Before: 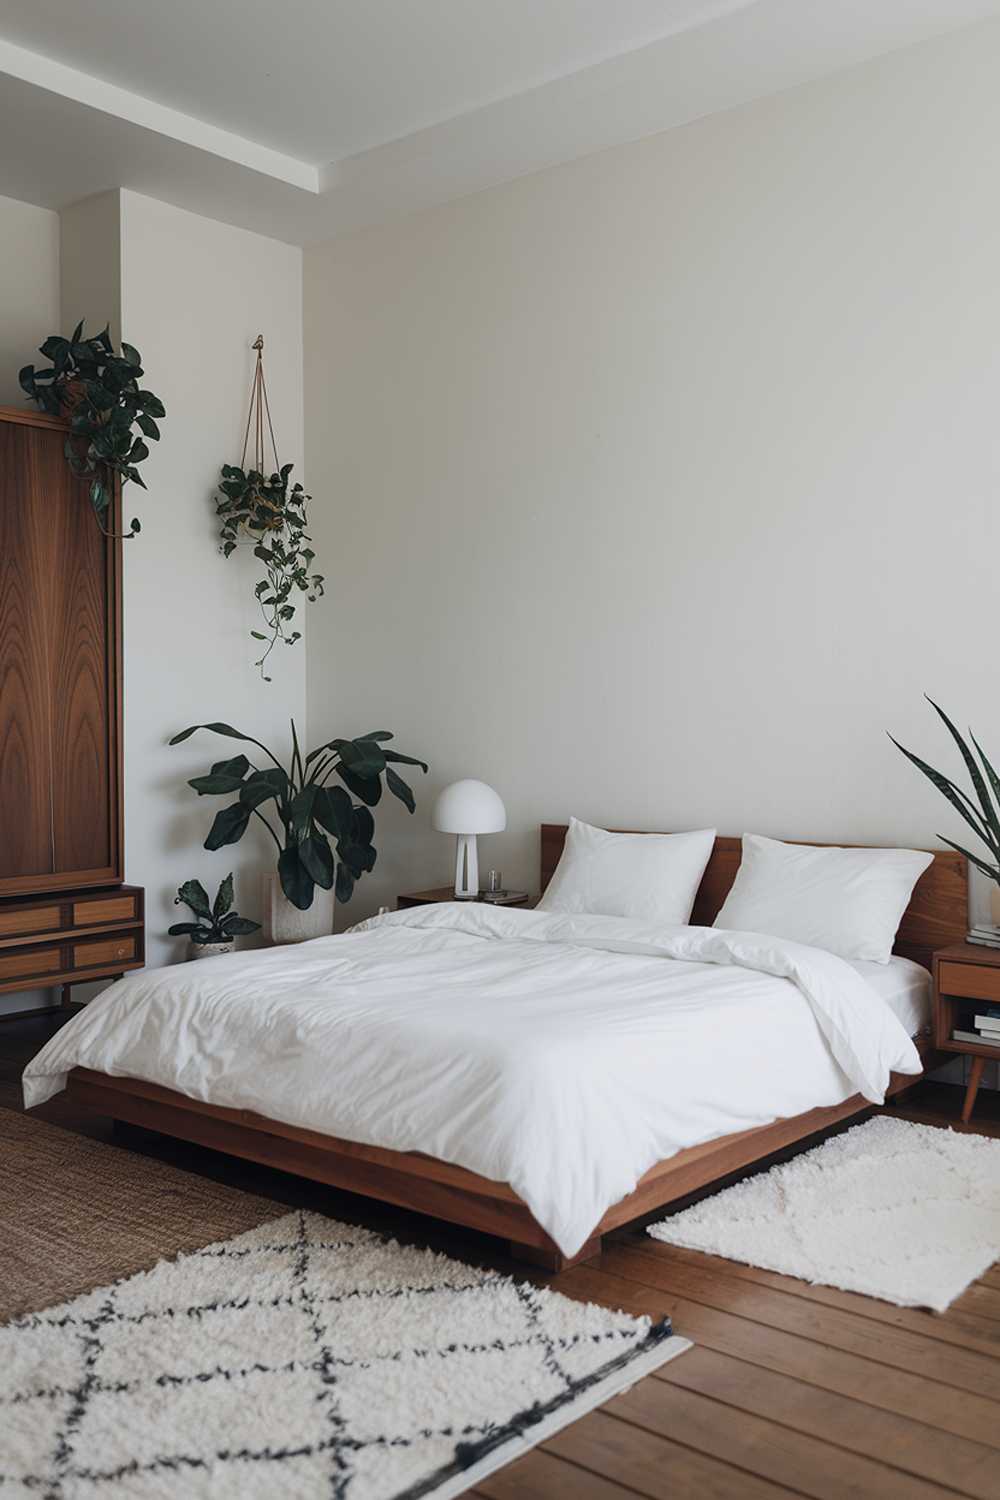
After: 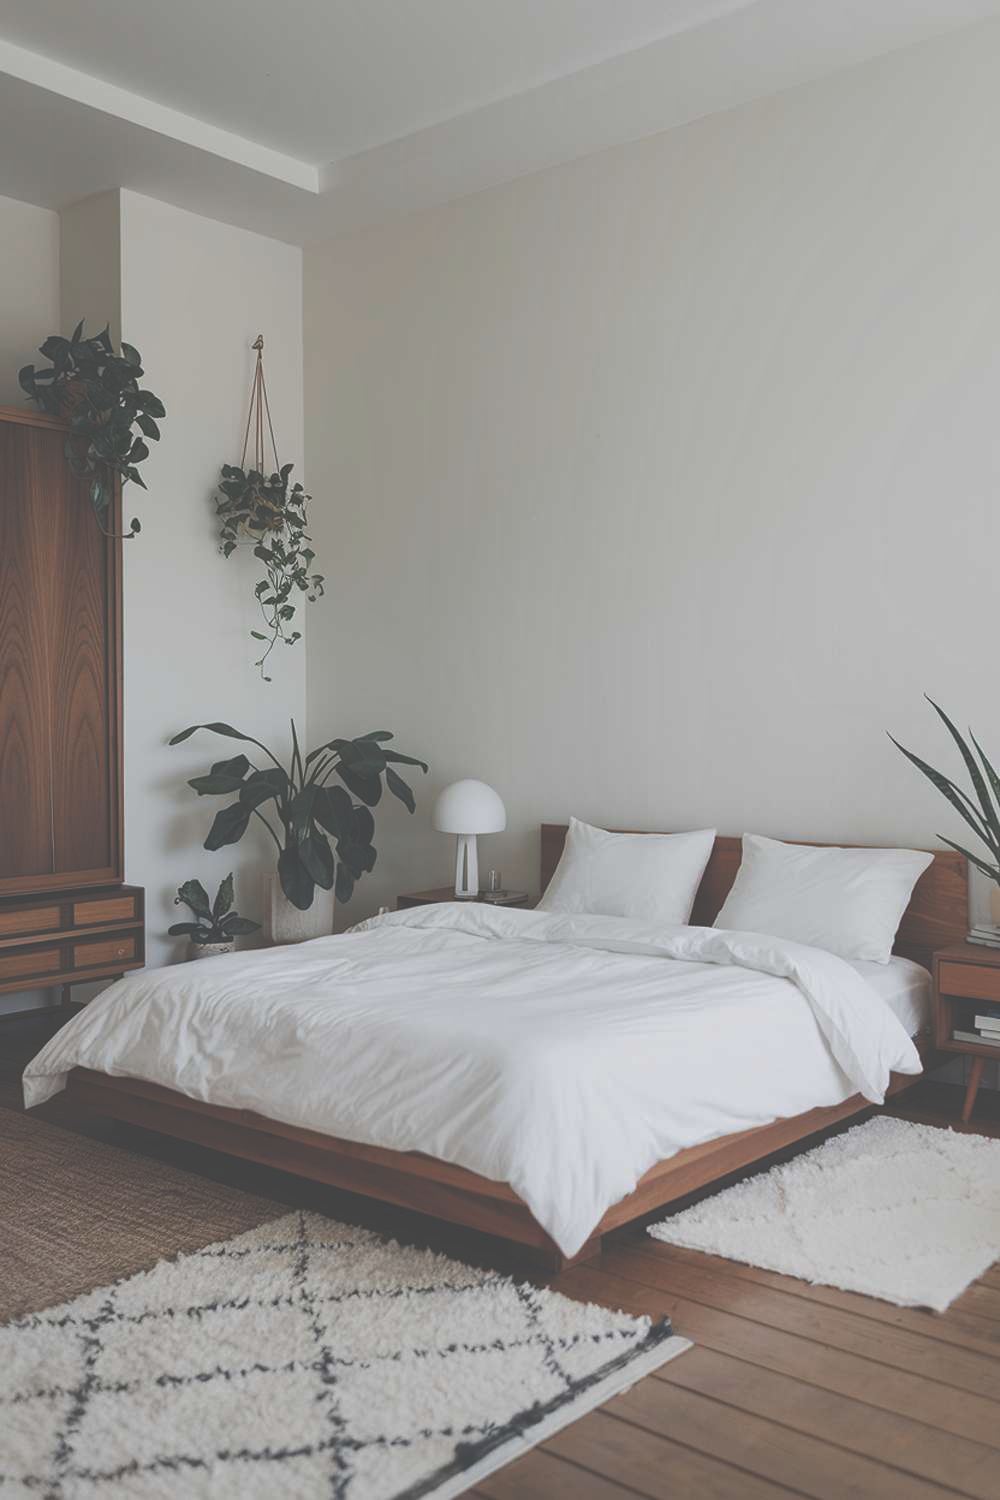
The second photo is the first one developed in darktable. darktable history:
shadows and highlights: shadows -20.33, white point adjustment -1.95, highlights -35.19
exposure: black level correction -0.062, exposure -0.05 EV, compensate highlight preservation false
